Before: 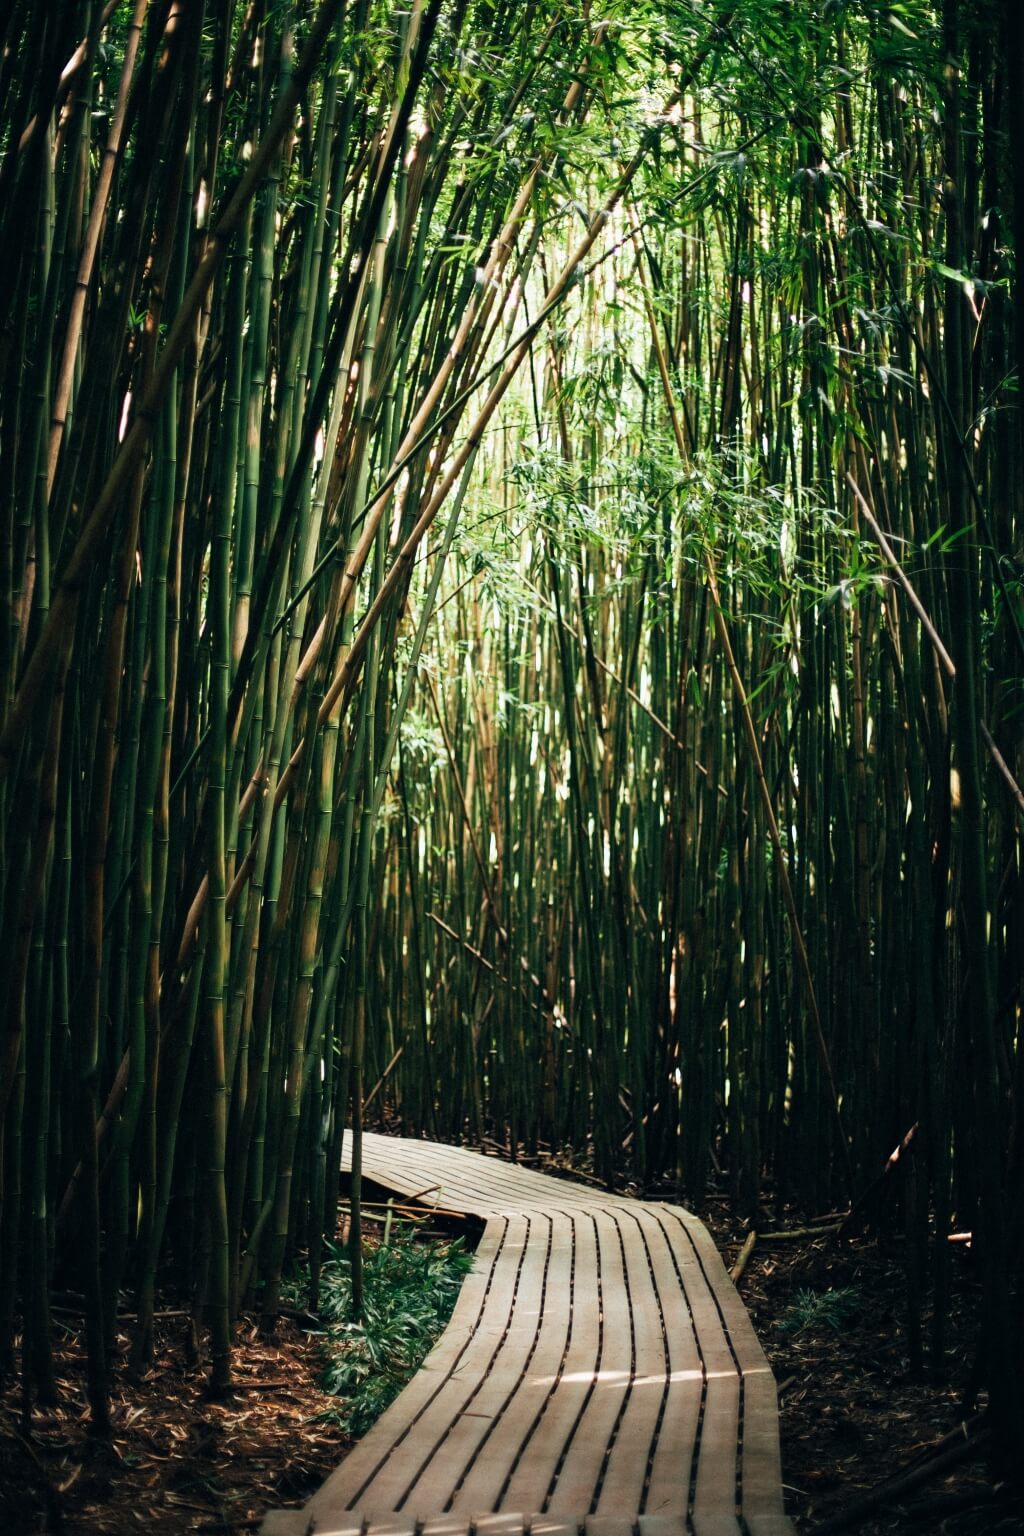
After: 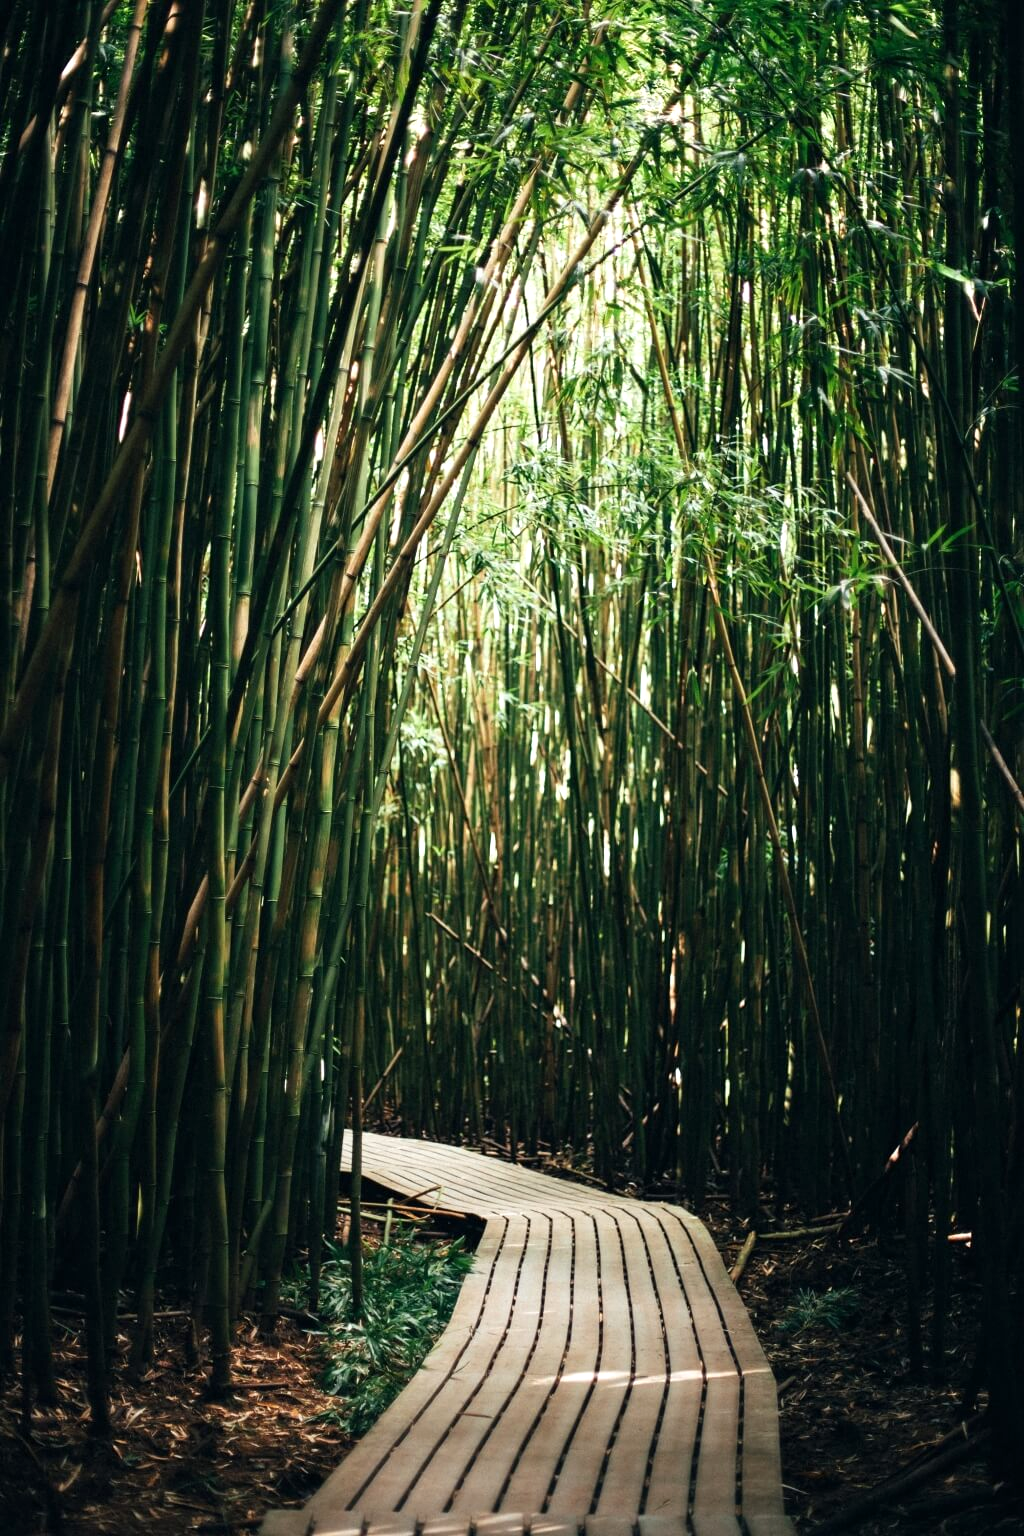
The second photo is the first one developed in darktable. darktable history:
exposure: exposure 0.207 EV, compensate highlight preservation false
